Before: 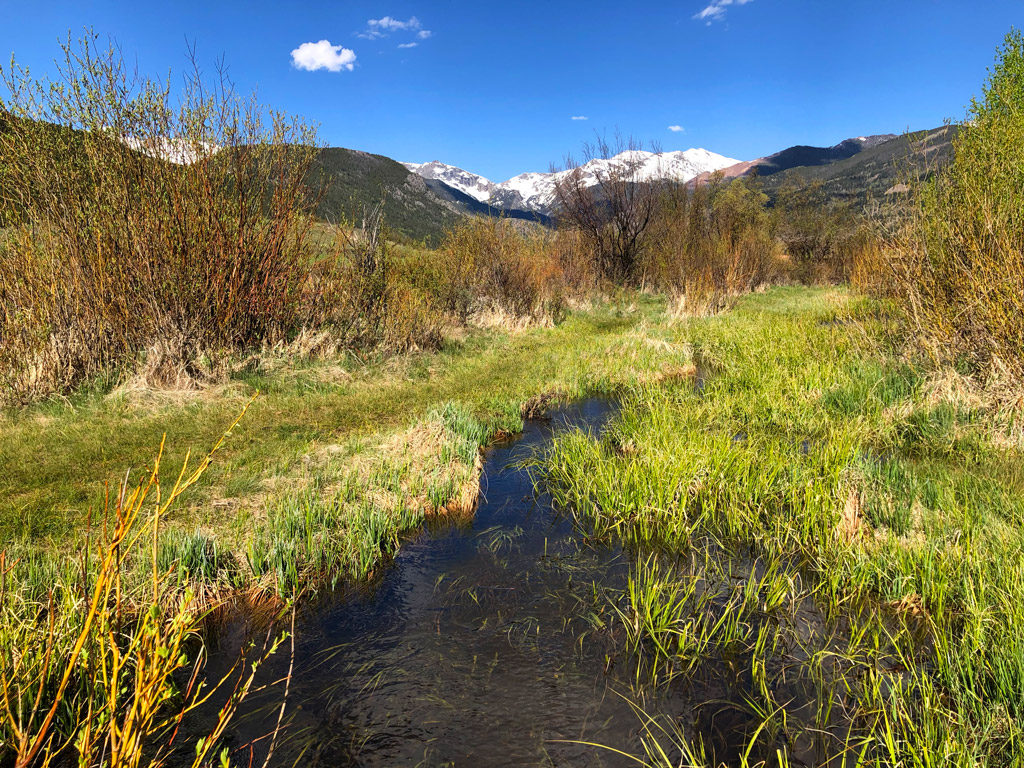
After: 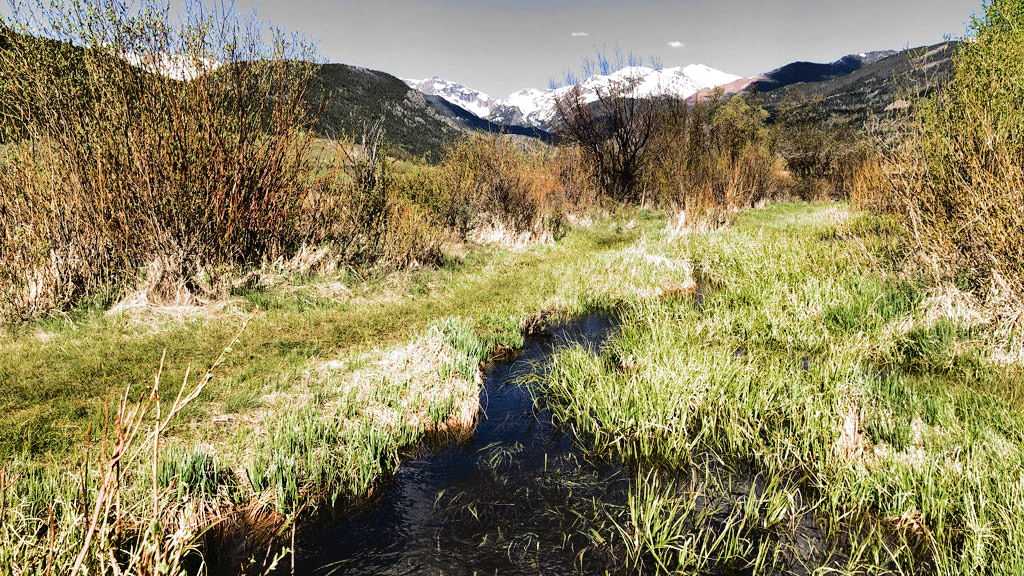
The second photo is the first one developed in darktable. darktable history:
crop: top 11.015%, bottom 13.959%
shadows and highlights: radius 109.1, shadows 45.38, highlights -66.98, low approximation 0.01, soften with gaussian
tone curve: curves: ch0 [(0, 0) (0.003, 0.035) (0.011, 0.035) (0.025, 0.035) (0.044, 0.046) (0.069, 0.063) (0.1, 0.084) (0.136, 0.123) (0.177, 0.174) (0.224, 0.232) (0.277, 0.304) (0.335, 0.387) (0.399, 0.476) (0.468, 0.566) (0.543, 0.639) (0.623, 0.714) (0.709, 0.776) (0.801, 0.851) (0.898, 0.921) (1, 1)], color space Lab, independent channels, preserve colors none
filmic rgb: black relative exposure -8.23 EV, white relative exposure 2.2 EV, target white luminance 99.903%, hardness 7.09, latitude 74.47%, contrast 1.322, highlights saturation mix -2.77%, shadows ↔ highlights balance 30.22%, add noise in highlights 0.001, color science v3 (2019), use custom middle-gray values true, contrast in highlights soft
